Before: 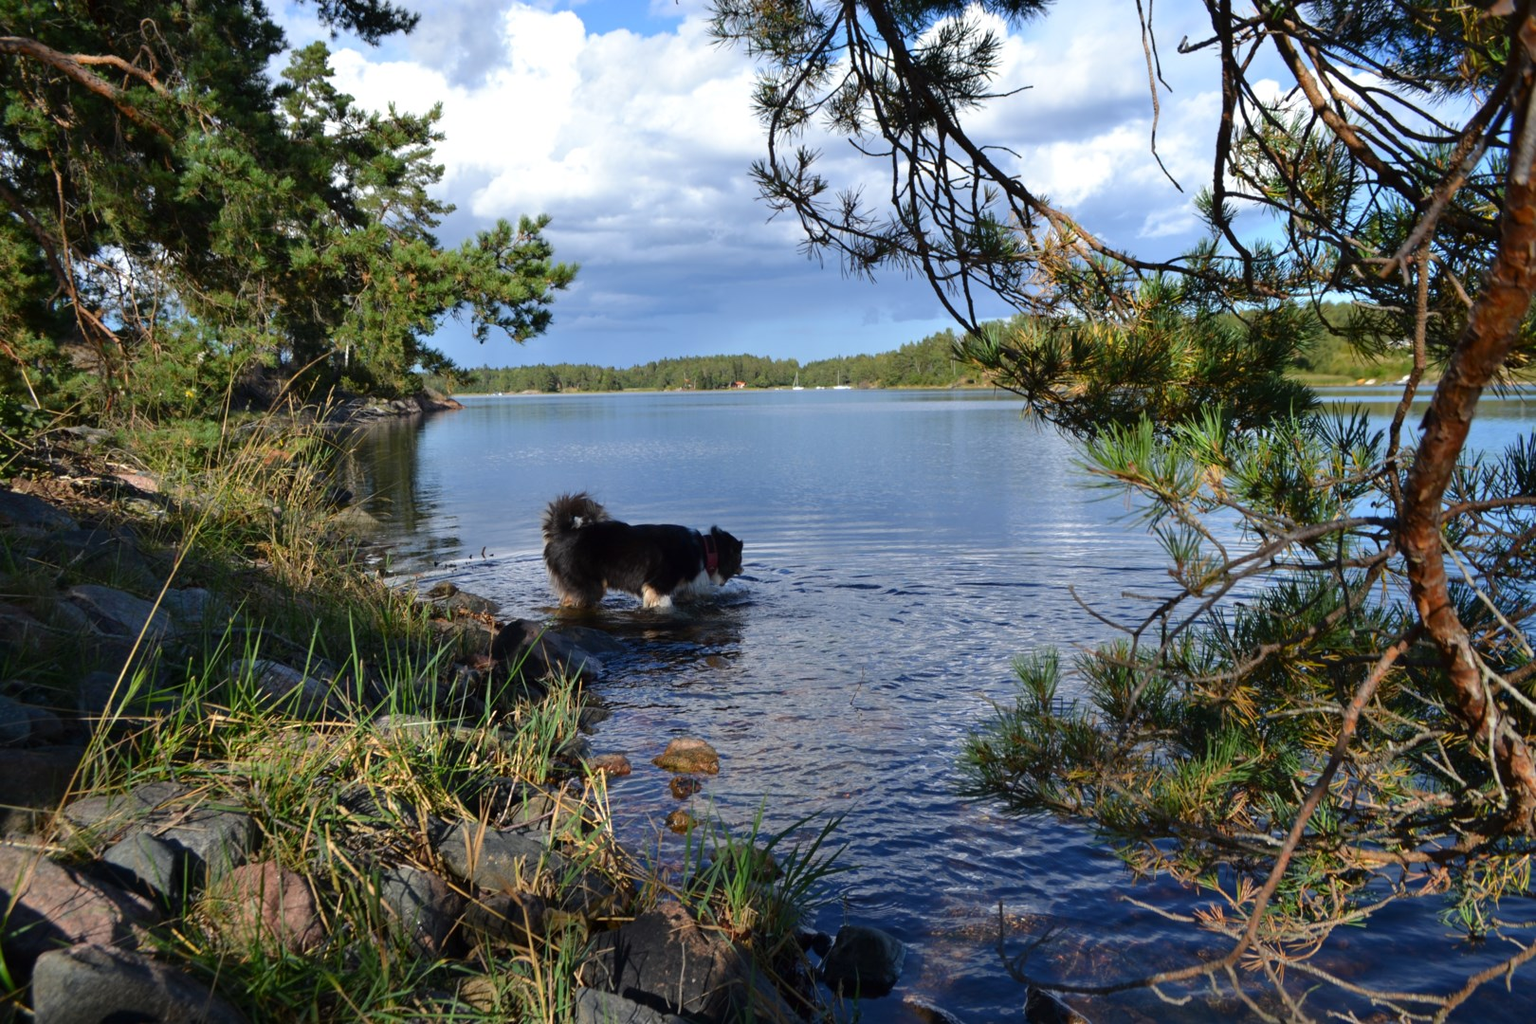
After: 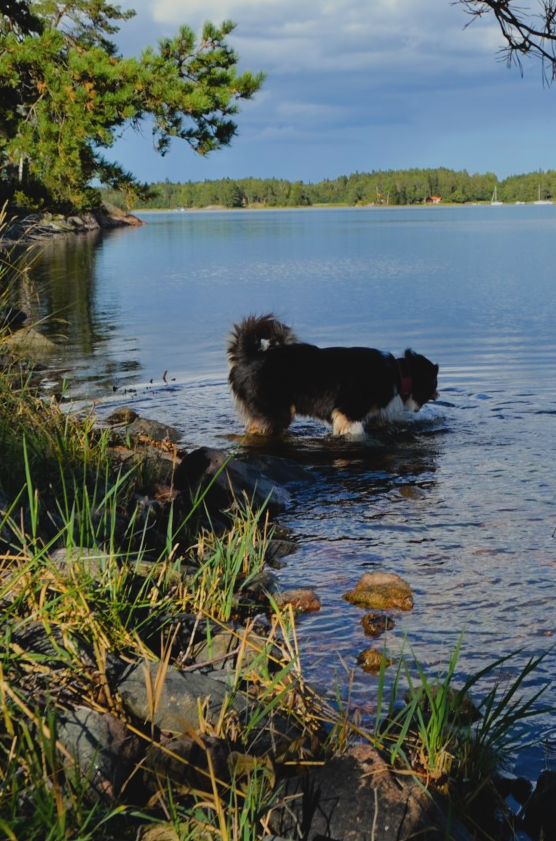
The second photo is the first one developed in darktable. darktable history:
color balance rgb: shadows lift › chroma 3.823%, shadows lift › hue 88.21°, highlights gain › luminance 6.436%, highlights gain › chroma 2.555%, highlights gain › hue 93.07°, perceptual saturation grading › global saturation 14.951%, global vibrance 29.222%
crop and rotate: left 21.322%, top 19.098%, right 44.323%, bottom 2.981%
filmic rgb: black relative exposure -7.65 EV, white relative exposure 4.56 EV, hardness 3.61
contrast brightness saturation: contrast -0.095, saturation -0.086
